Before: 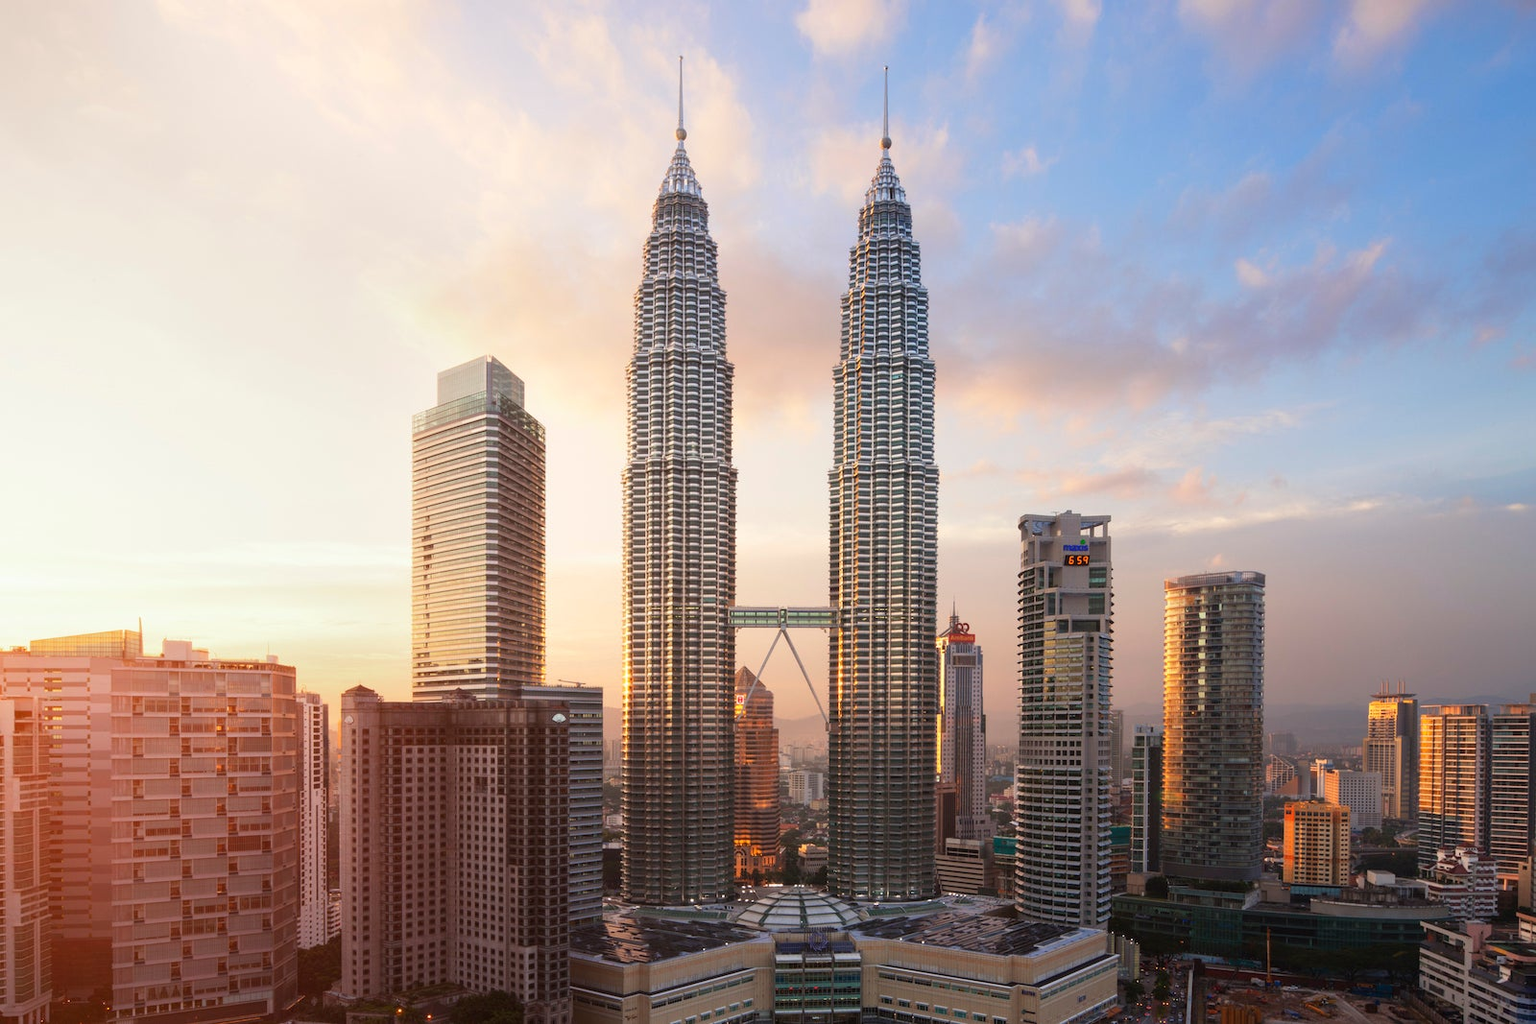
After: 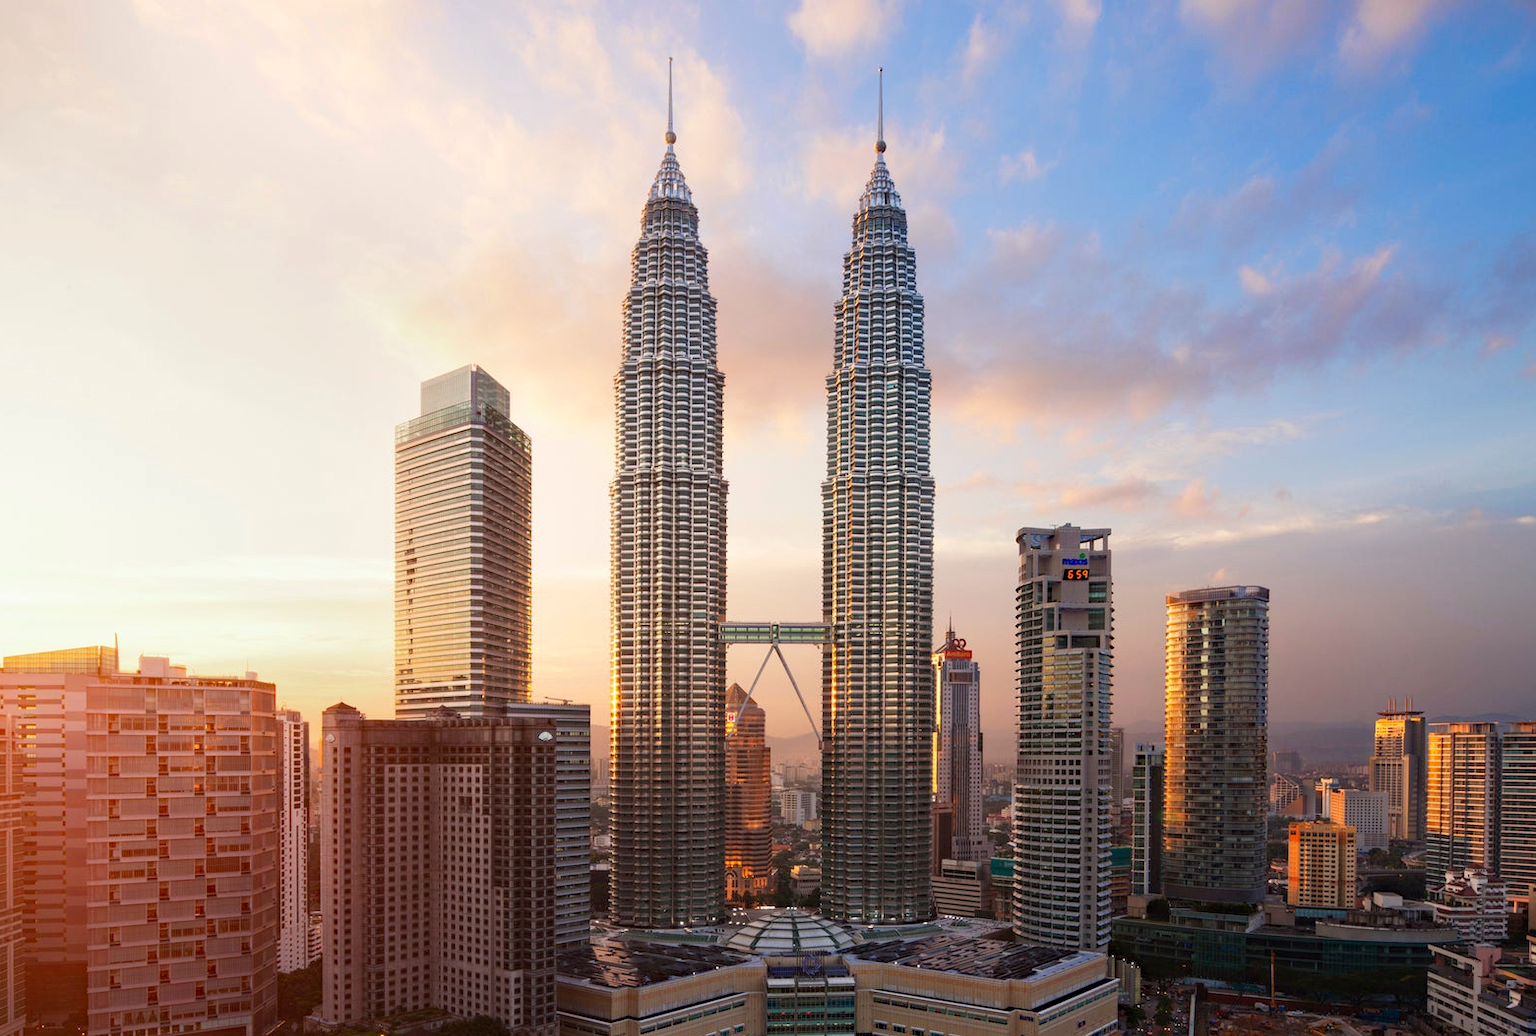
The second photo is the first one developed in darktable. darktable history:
crop and rotate: left 1.774%, right 0.633%, bottom 1.28%
haze removal: strength 0.42, compatibility mode true, adaptive false
